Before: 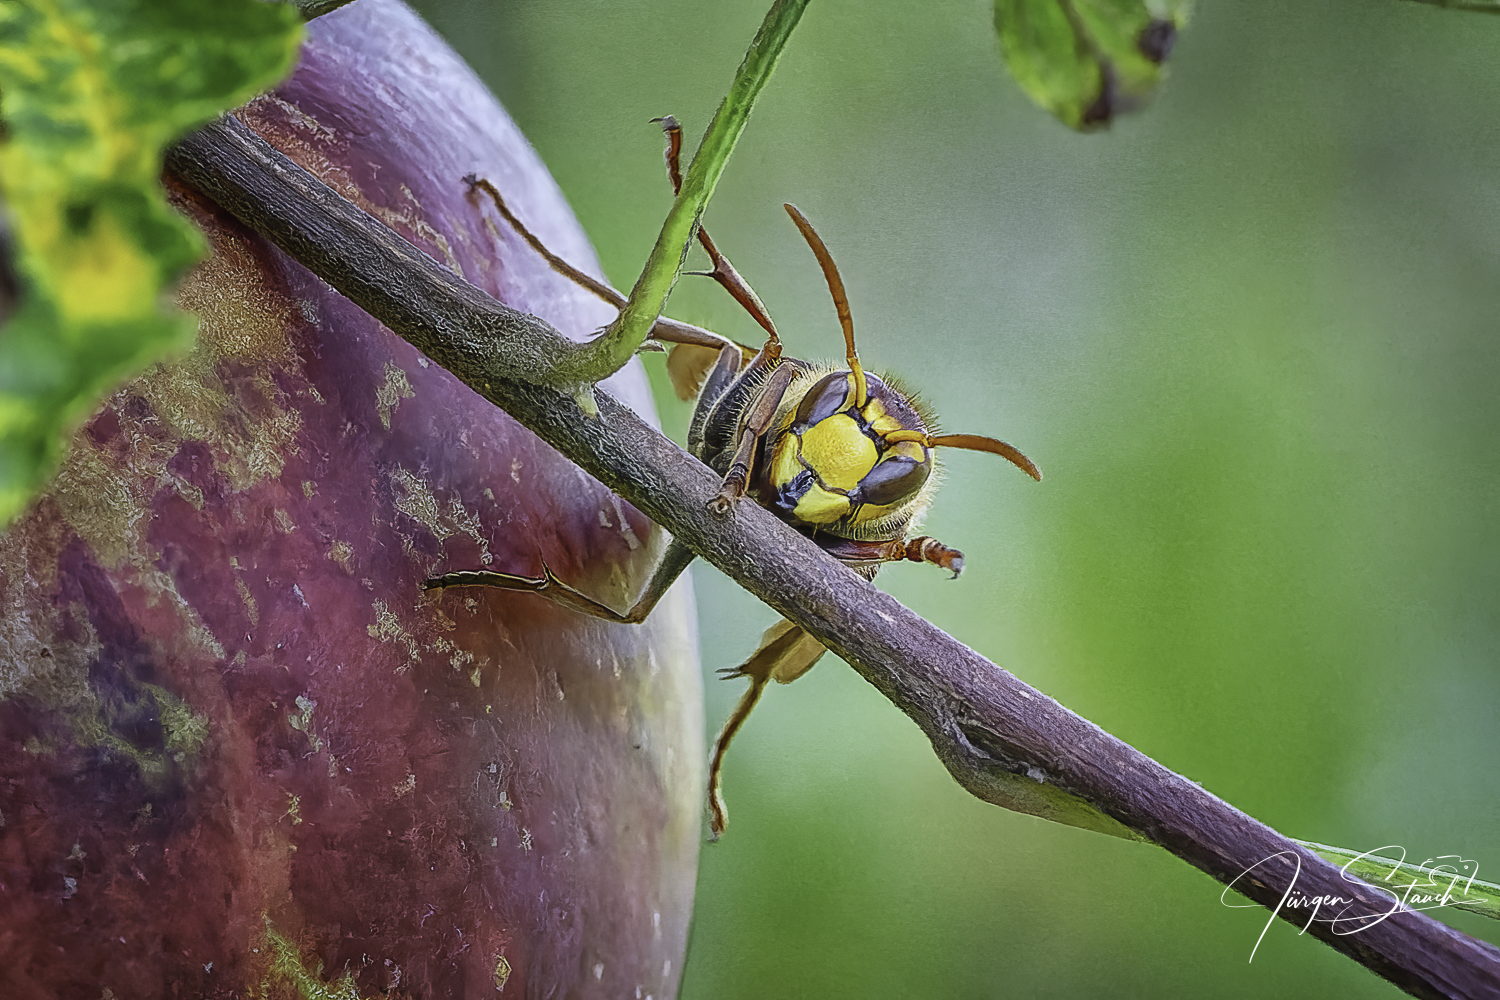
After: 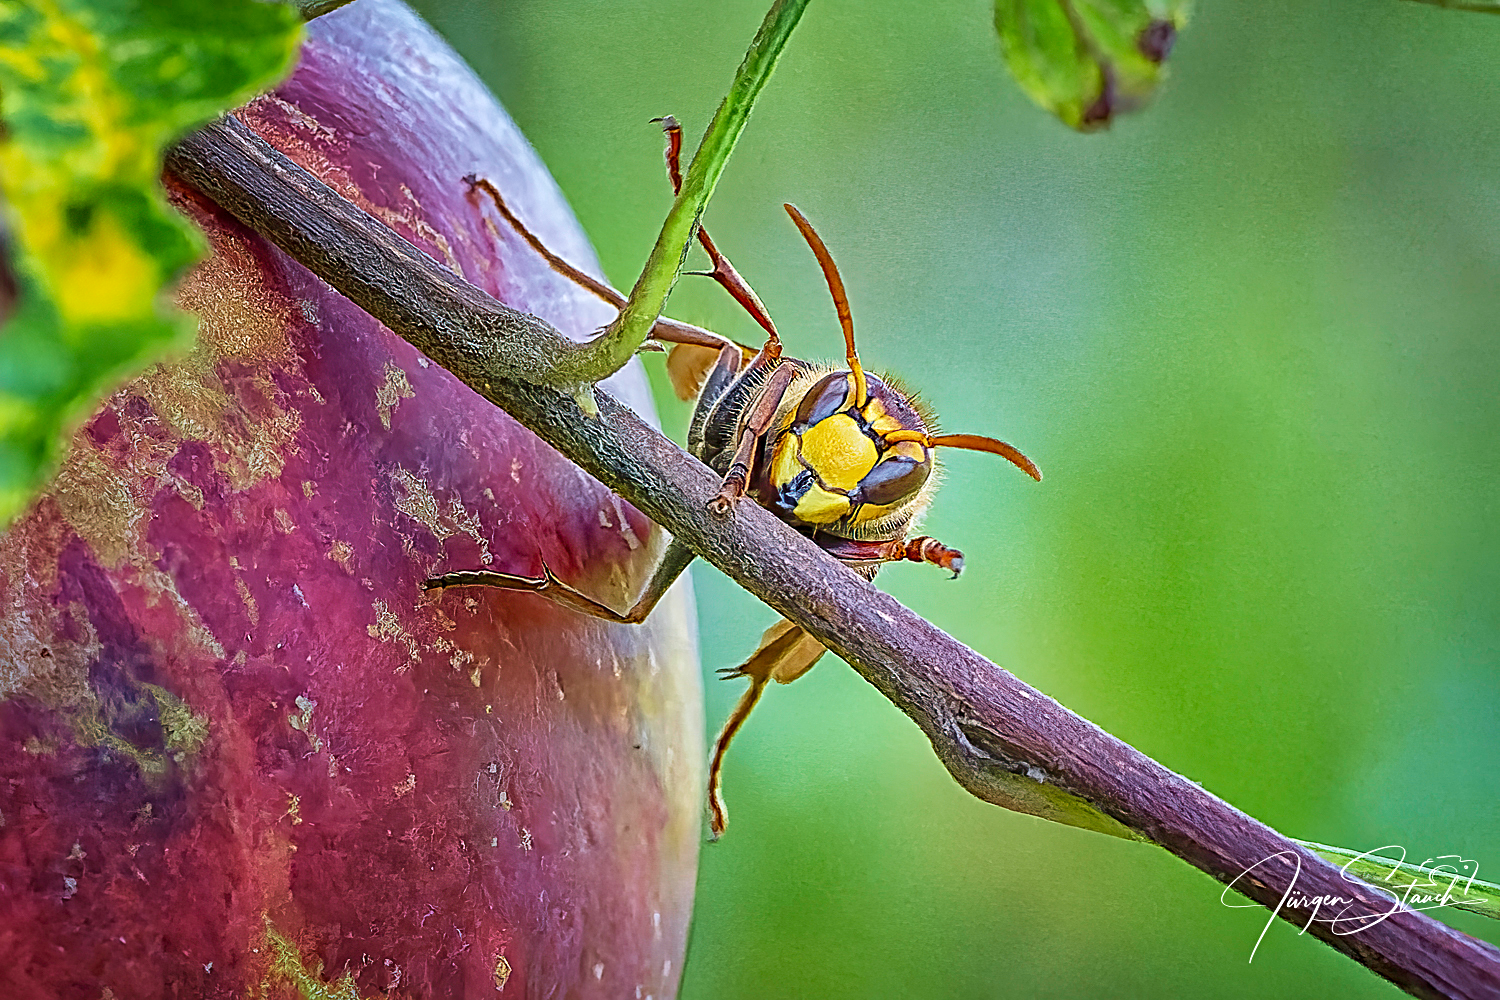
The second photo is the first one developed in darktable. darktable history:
haze removal: compatibility mode true, adaptive false
tone equalizer: edges refinement/feathering 500, mask exposure compensation -1.57 EV, preserve details no
velvia: on, module defaults
sharpen: radius 3.972
